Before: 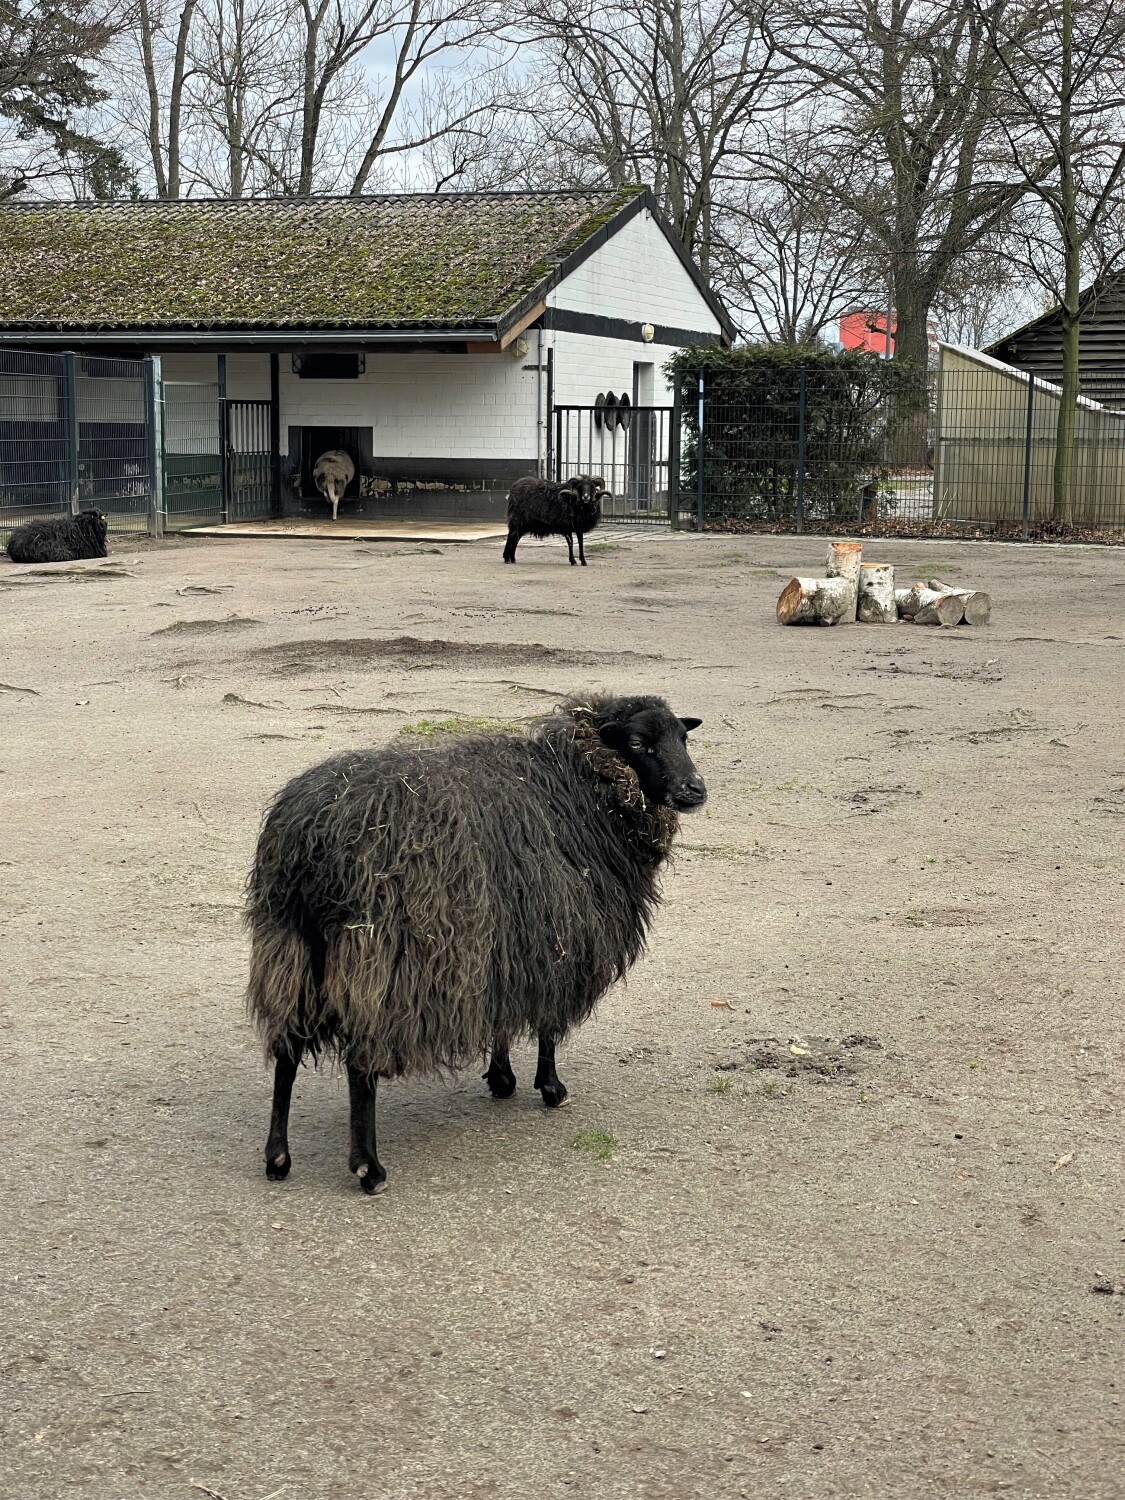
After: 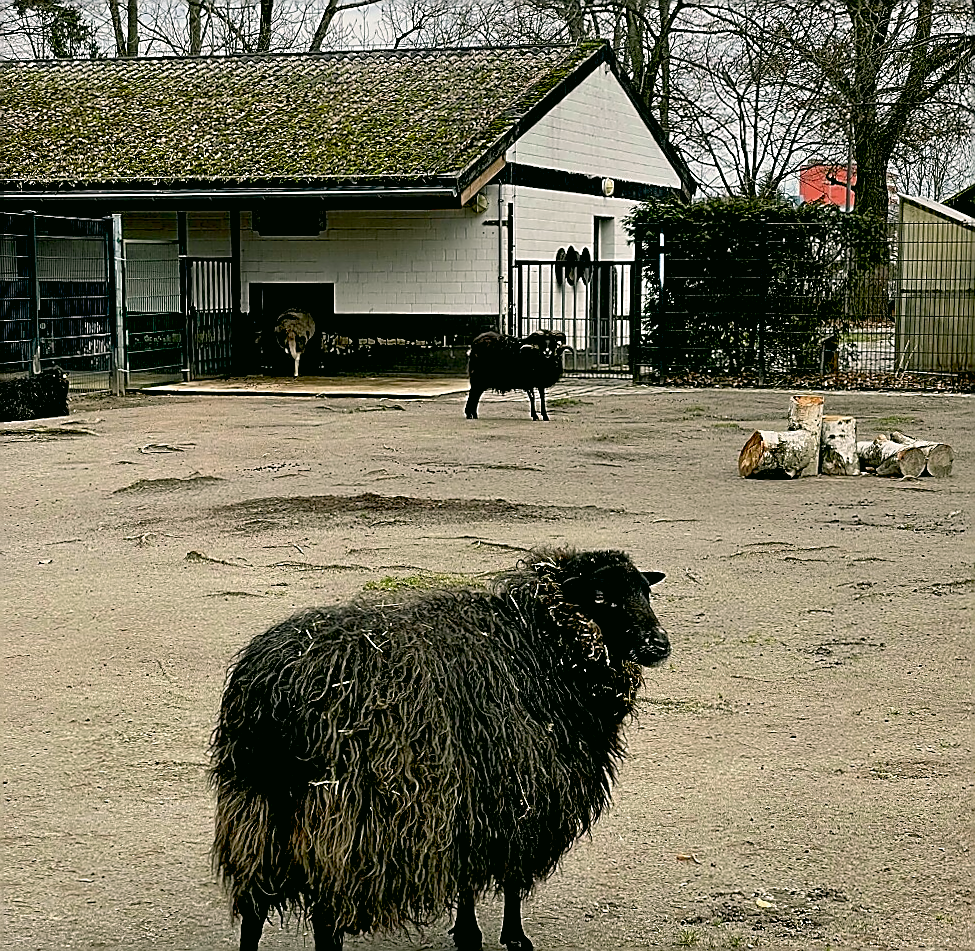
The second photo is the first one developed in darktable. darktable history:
crop: left 3.015%, top 8.969%, right 9.647%, bottom 26.457%
color correction: highlights a* 4.02, highlights b* 4.98, shadows a* -7.55, shadows b* 4.98
sharpen: radius 1.4, amount 1.25, threshold 0.7
rotate and perspective: rotation -0.45°, automatic cropping original format, crop left 0.008, crop right 0.992, crop top 0.012, crop bottom 0.988
rgb curve: mode RGB, independent channels
exposure: black level correction 0.046, exposure -0.228 EV, compensate highlight preservation false
